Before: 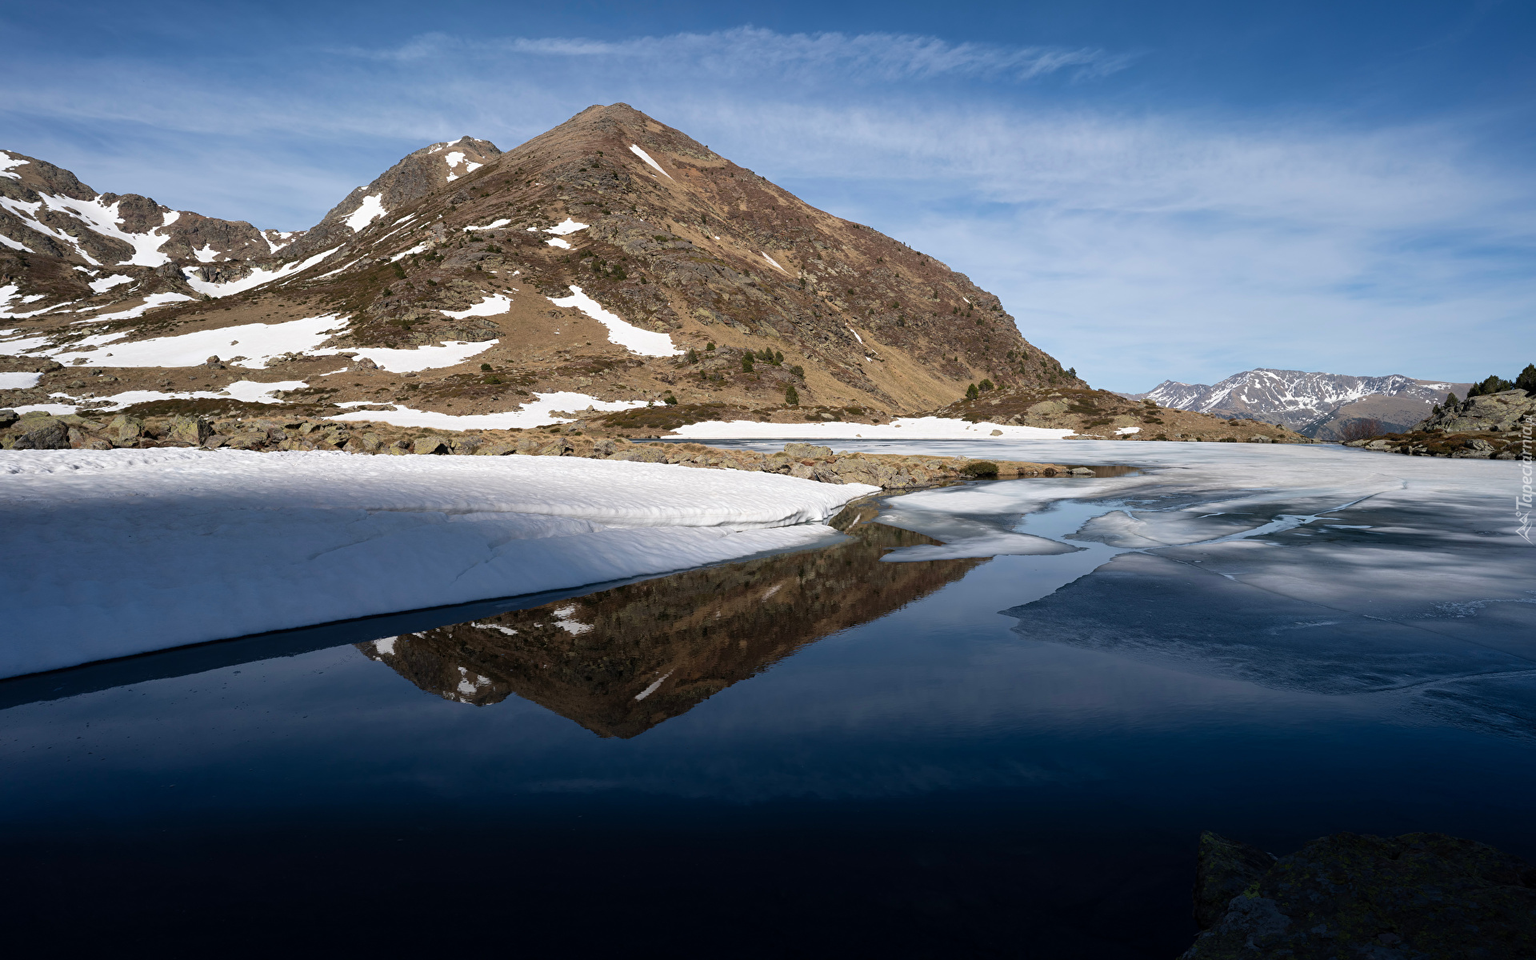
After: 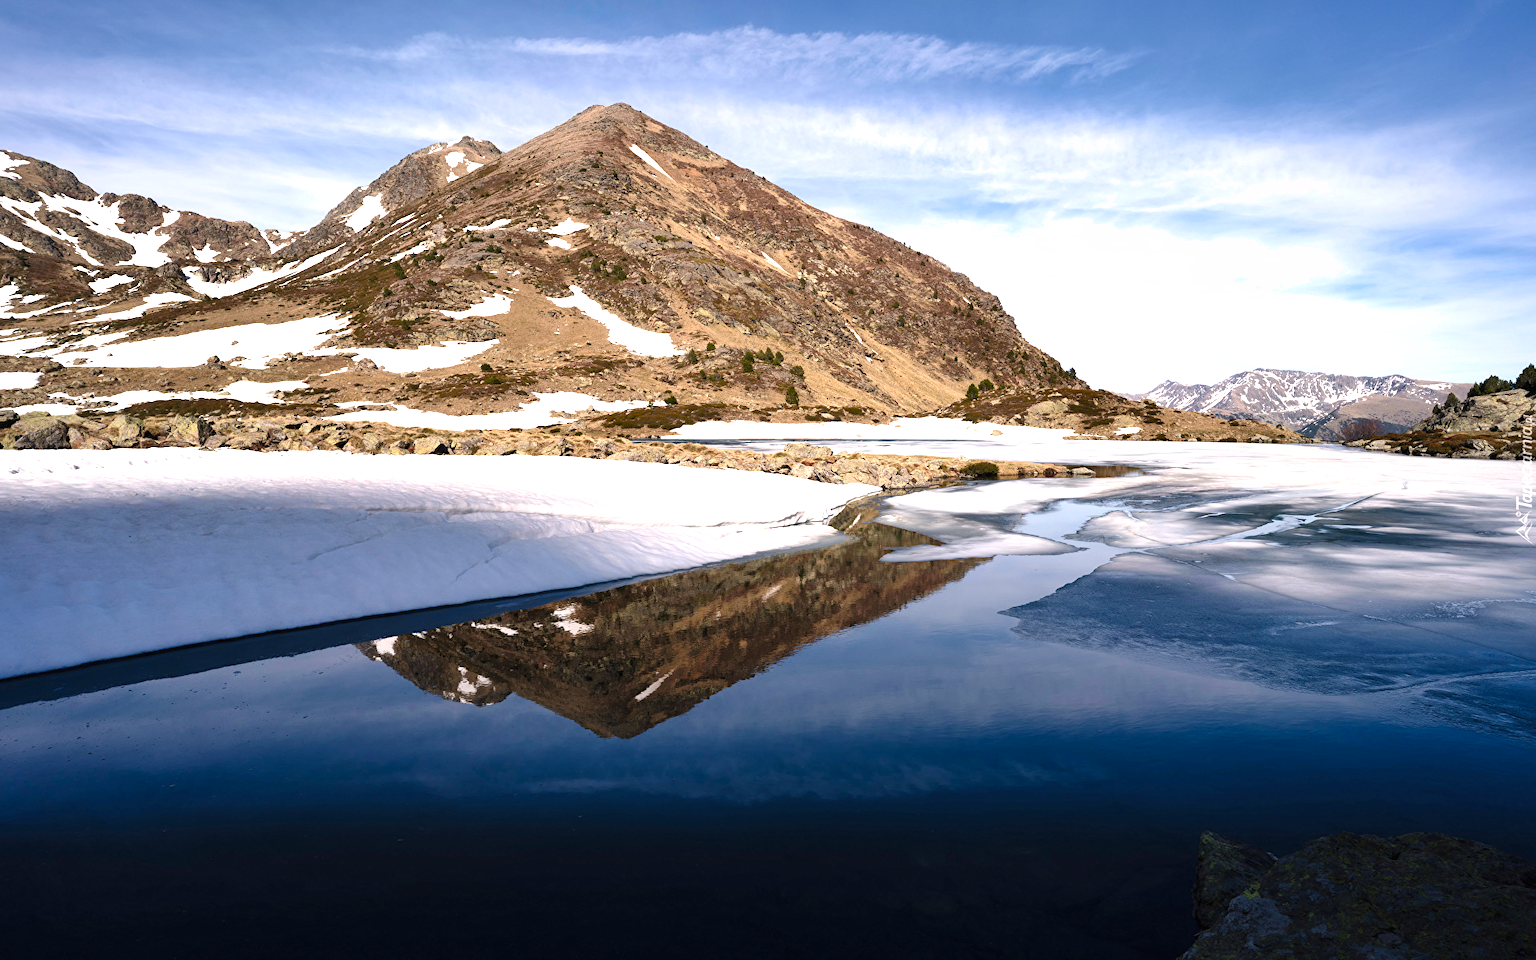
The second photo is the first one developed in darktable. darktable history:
tone curve: curves: ch0 [(0, 0.003) (0.117, 0.101) (0.257, 0.246) (0.408, 0.432) (0.611, 0.653) (0.824, 0.846) (1, 1)]; ch1 [(0, 0) (0.227, 0.197) (0.405, 0.421) (0.501, 0.501) (0.522, 0.53) (0.563, 0.572) (0.589, 0.611) (0.699, 0.709) (0.976, 0.992)]; ch2 [(0, 0) (0.208, 0.176) (0.377, 0.38) (0.5, 0.5) (0.537, 0.534) (0.571, 0.576) (0.681, 0.746) (1, 1)], preserve colors none
color correction: highlights a* 5.92, highlights b* 4.82
exposure: black level correction 0, exposure 1.096 EV, compensate highlight preservation false
shadows and highlights: shadows 24.89, highlights -47.98, soften with gaussian
